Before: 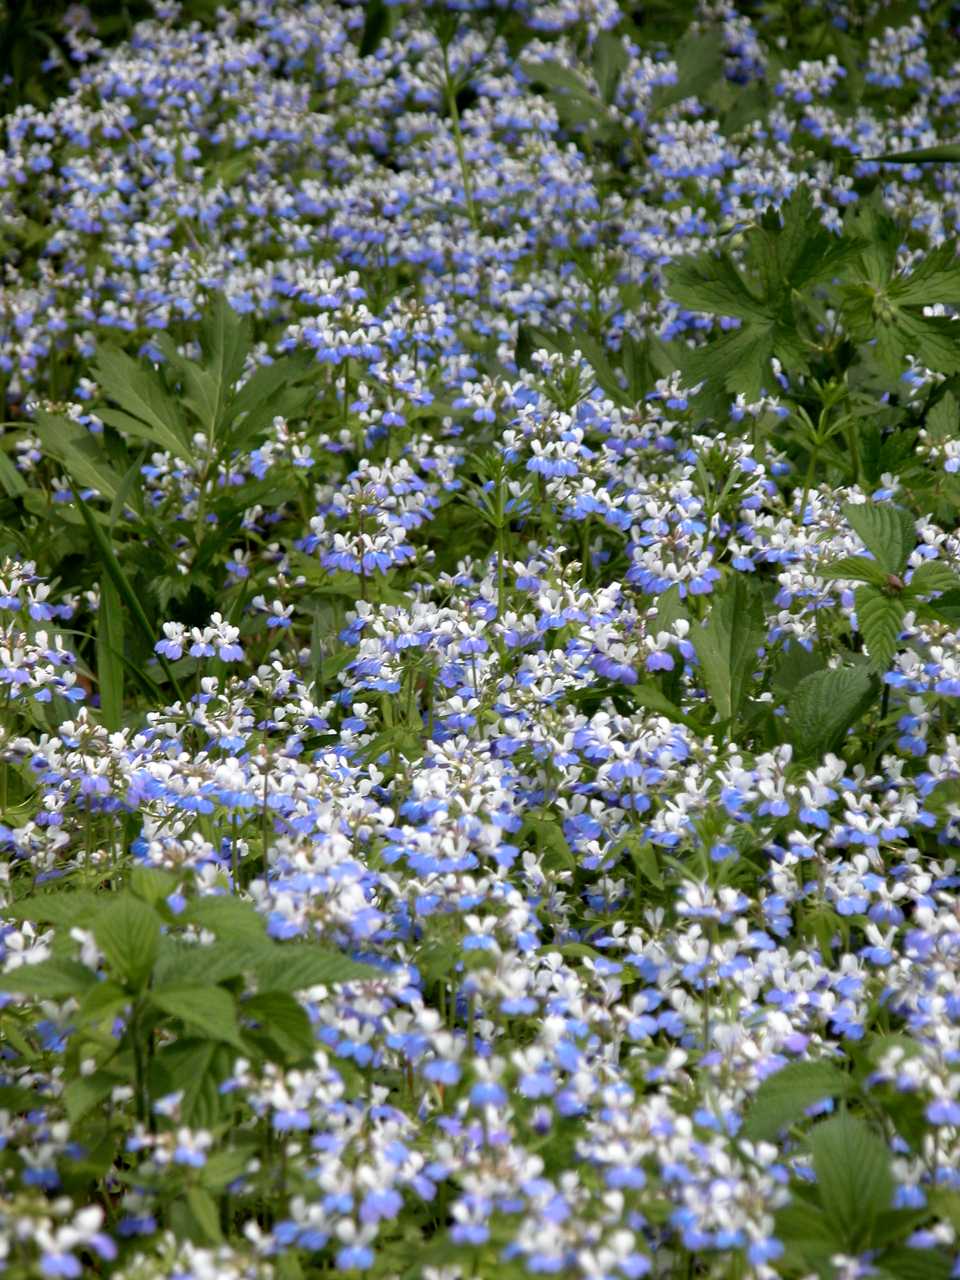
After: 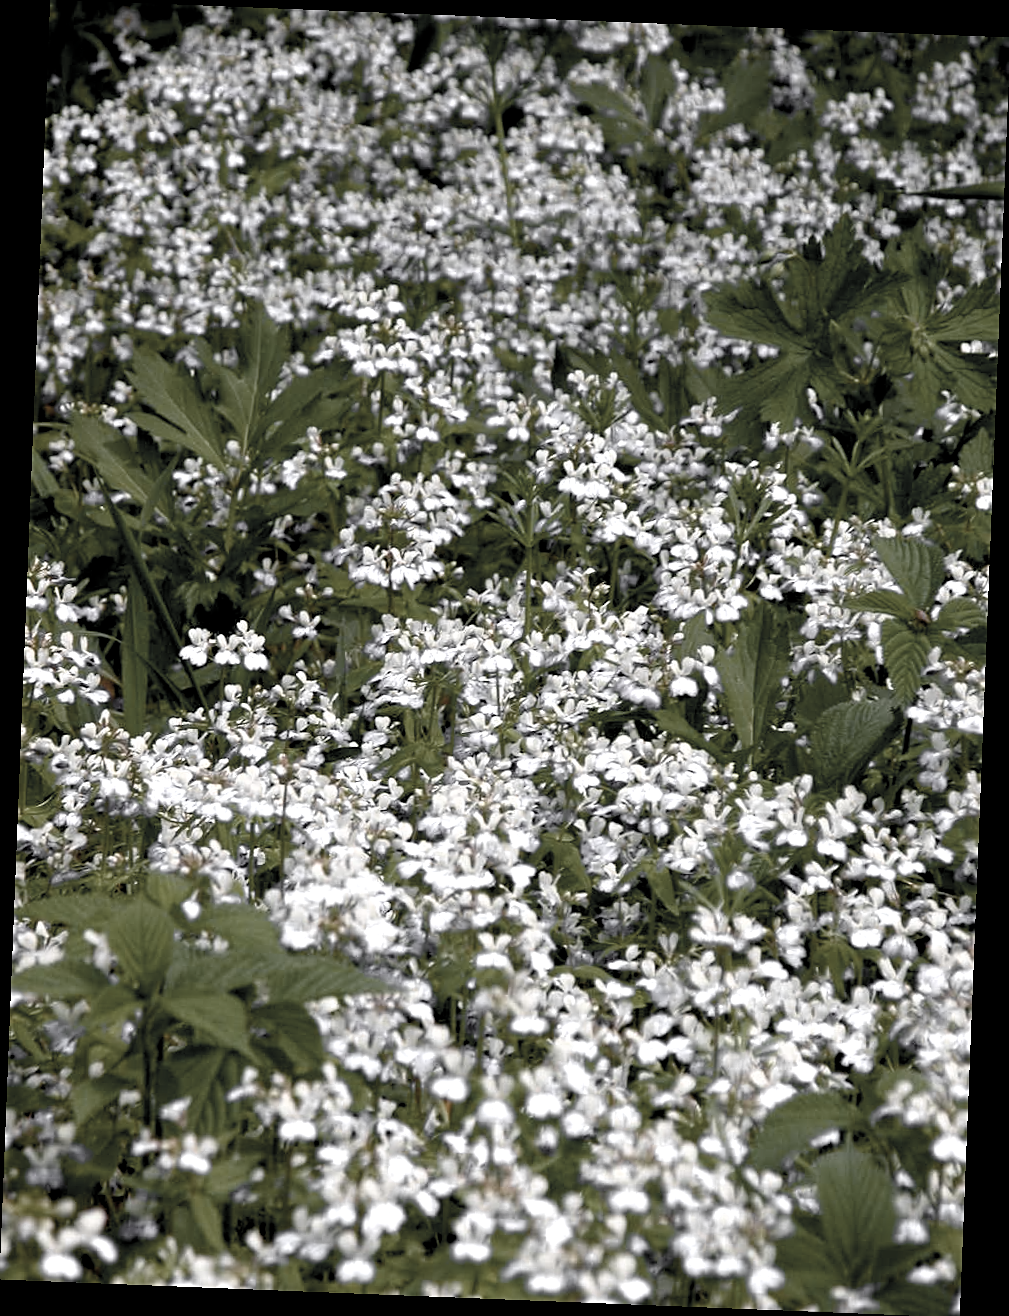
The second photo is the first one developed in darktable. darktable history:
tone equalizer: on, module defaults
rotate and perspective: rotation 2.27°, automatic cropping off
color balance rgb: shadows lift › chroma 1%, shadows lift › hue 240.84°, highlights gain › chroma 2%, highlights gain › hue 73.2°, global offset › luminance -0.5%, perceptual saturation grading › global saturation 20%, perceptual saturation grading › highlights -25%, perceptual saturation grading › shadows 50%, global vibrance 25.26%
sharpen: on, module defaults
color zones: curves: ch0 [(0, 0.613) (0.01, 0.613) (0.245, 0.448) (0.498, 0.529) (0.642, 0.665) (0.879, 0.777) (0.99, 0.613)]; ch1 [(0, 0.035) (0.121, 0.189) (0.259, 0.197) (0.415, 0.061) (0.589, 0.022) (0.732, 0.022) (0.857, 0.026) (0.991, 0.053)]
